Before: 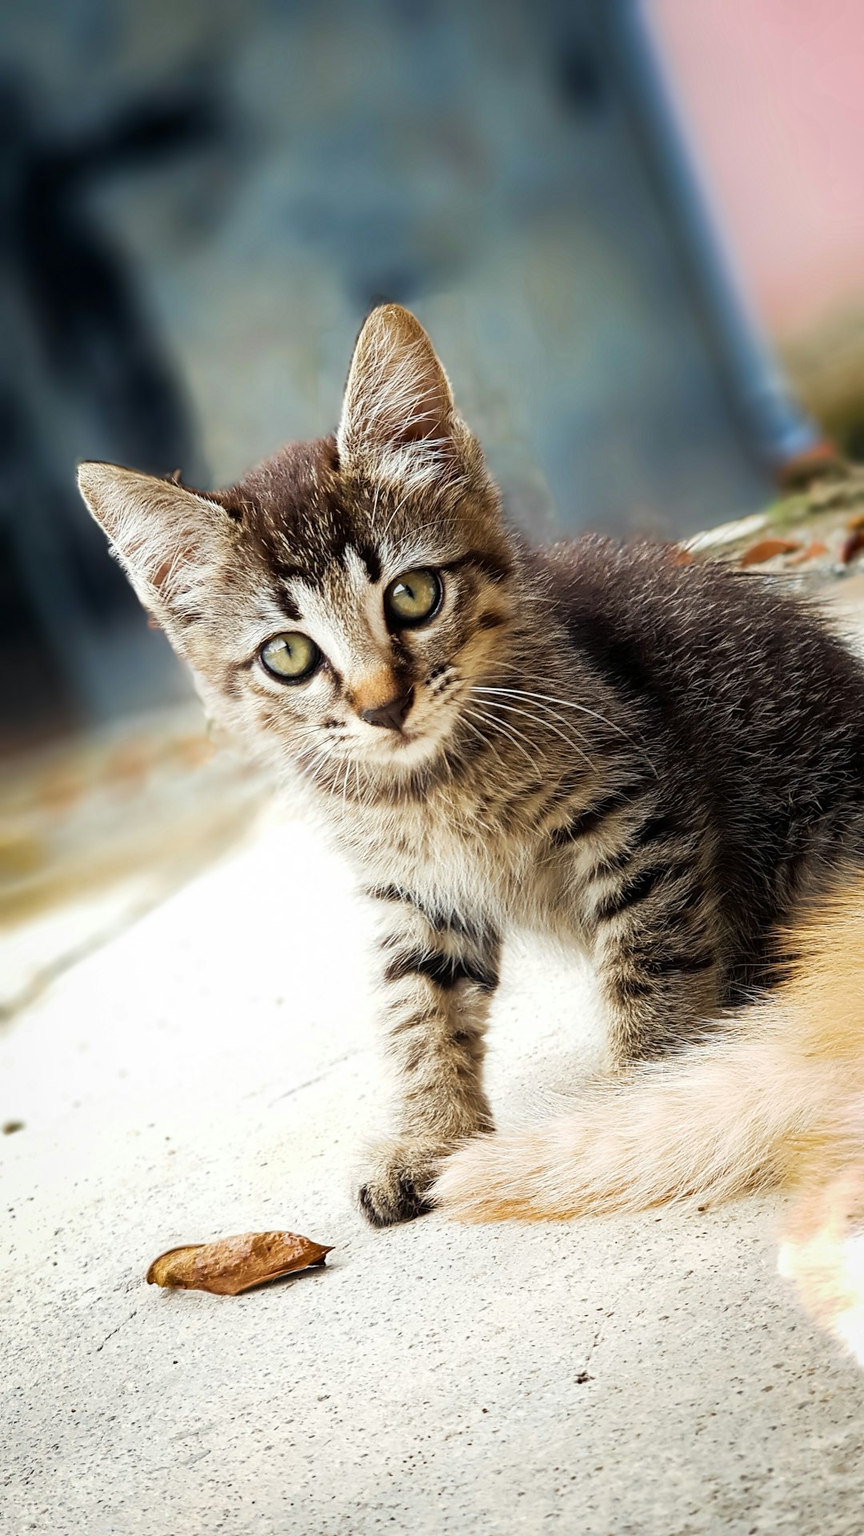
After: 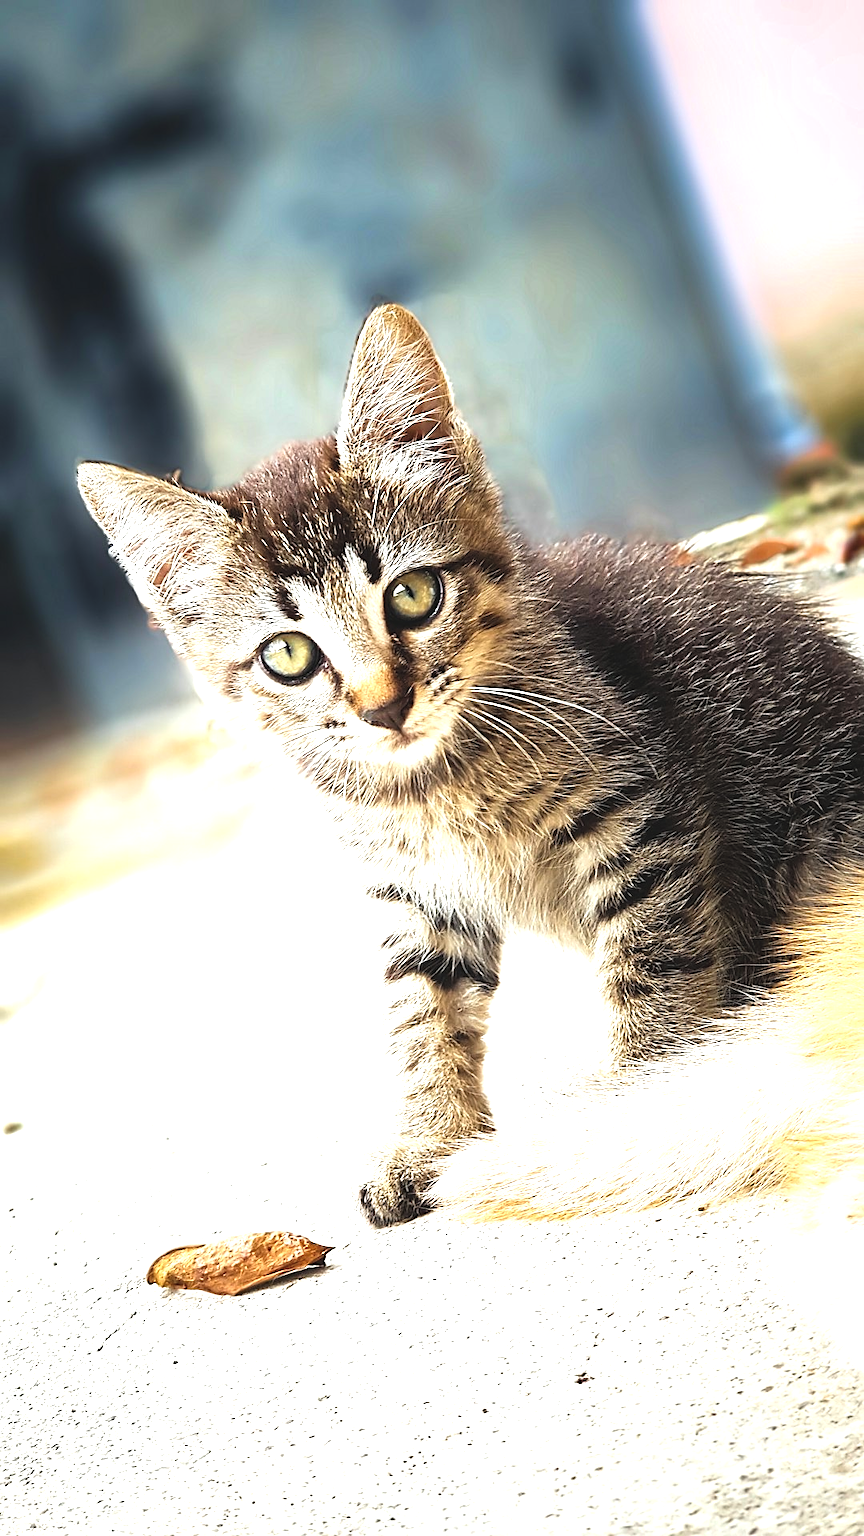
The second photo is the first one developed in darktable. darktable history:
sharpen: on, module defaults
exposure: black level correction -0.005, exposure 1 EV, compensate highlight preservation false
